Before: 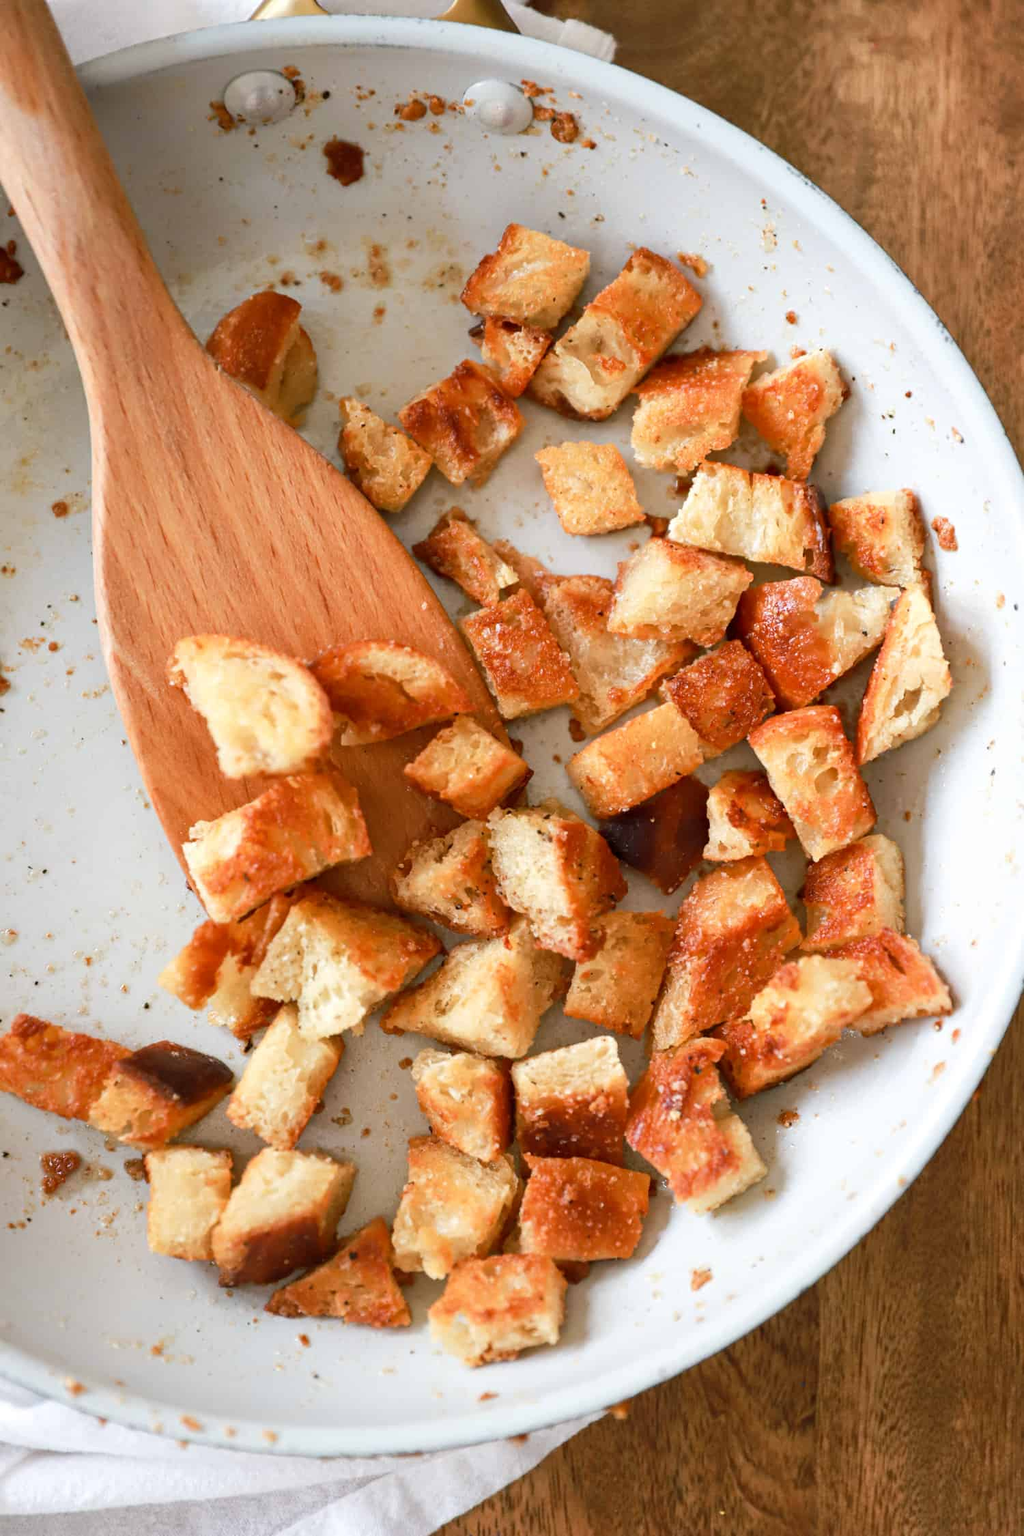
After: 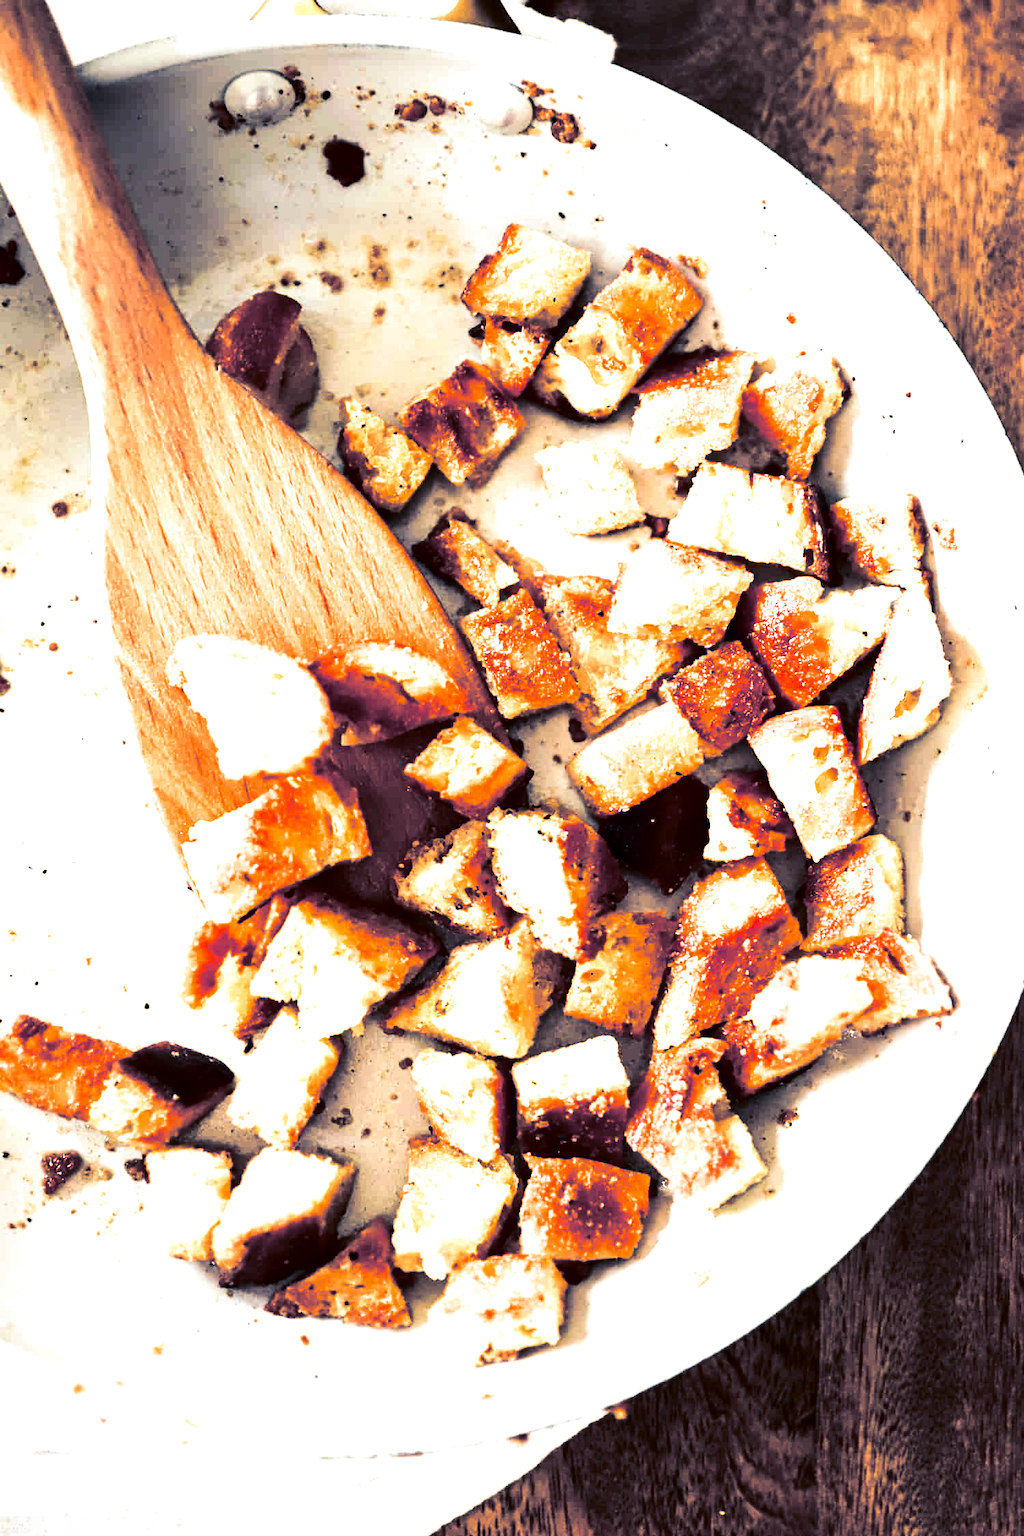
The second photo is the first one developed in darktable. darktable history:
tone equalizer: -8 EV -1.08 EV, -7 EV -1.01 EV, -6 EV -0.867 EV, -5 EV -0.578 EV, -3 EV 0.578 EV, -2 EV 0.867 EV, -1 EV 1.01 EV, +0 EV 1.08 EV, edges refinement/feathering 500, mask exposure compensation -1.57 EV, preserve details no
contrast brightness saturation: contrast 0.19, brightness -0.24, saturation 0.11
split-toning: shadows › hue 230.4°
exposure: black level correction 0.003, exposure 0.383 EV, compensate highlight preservation false
